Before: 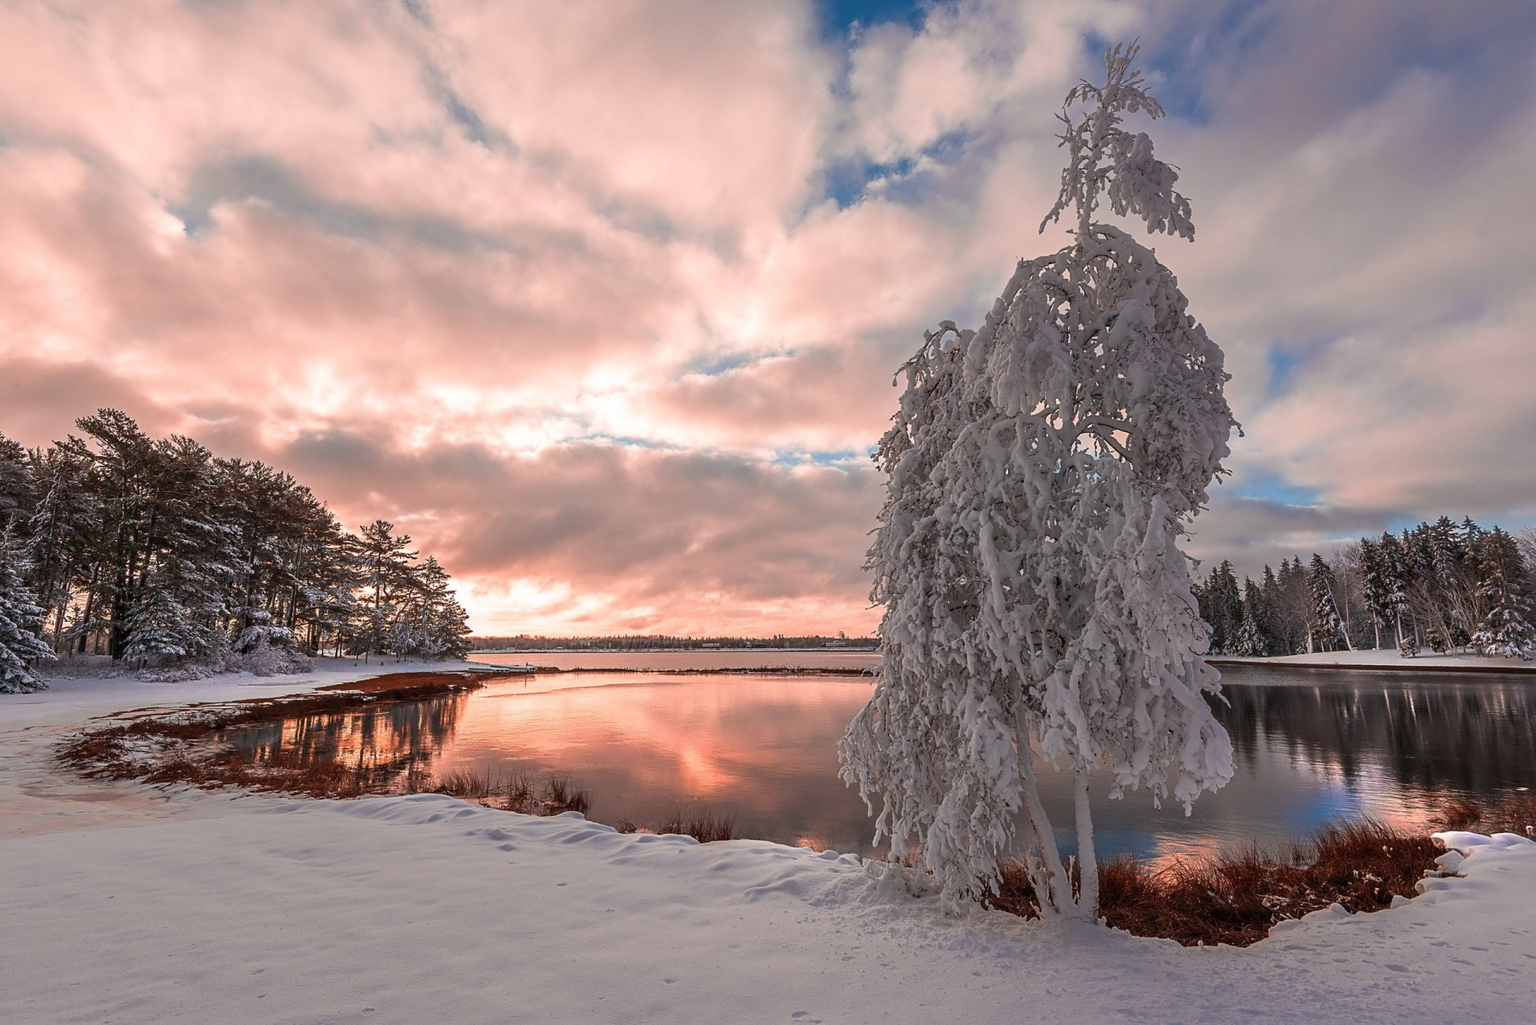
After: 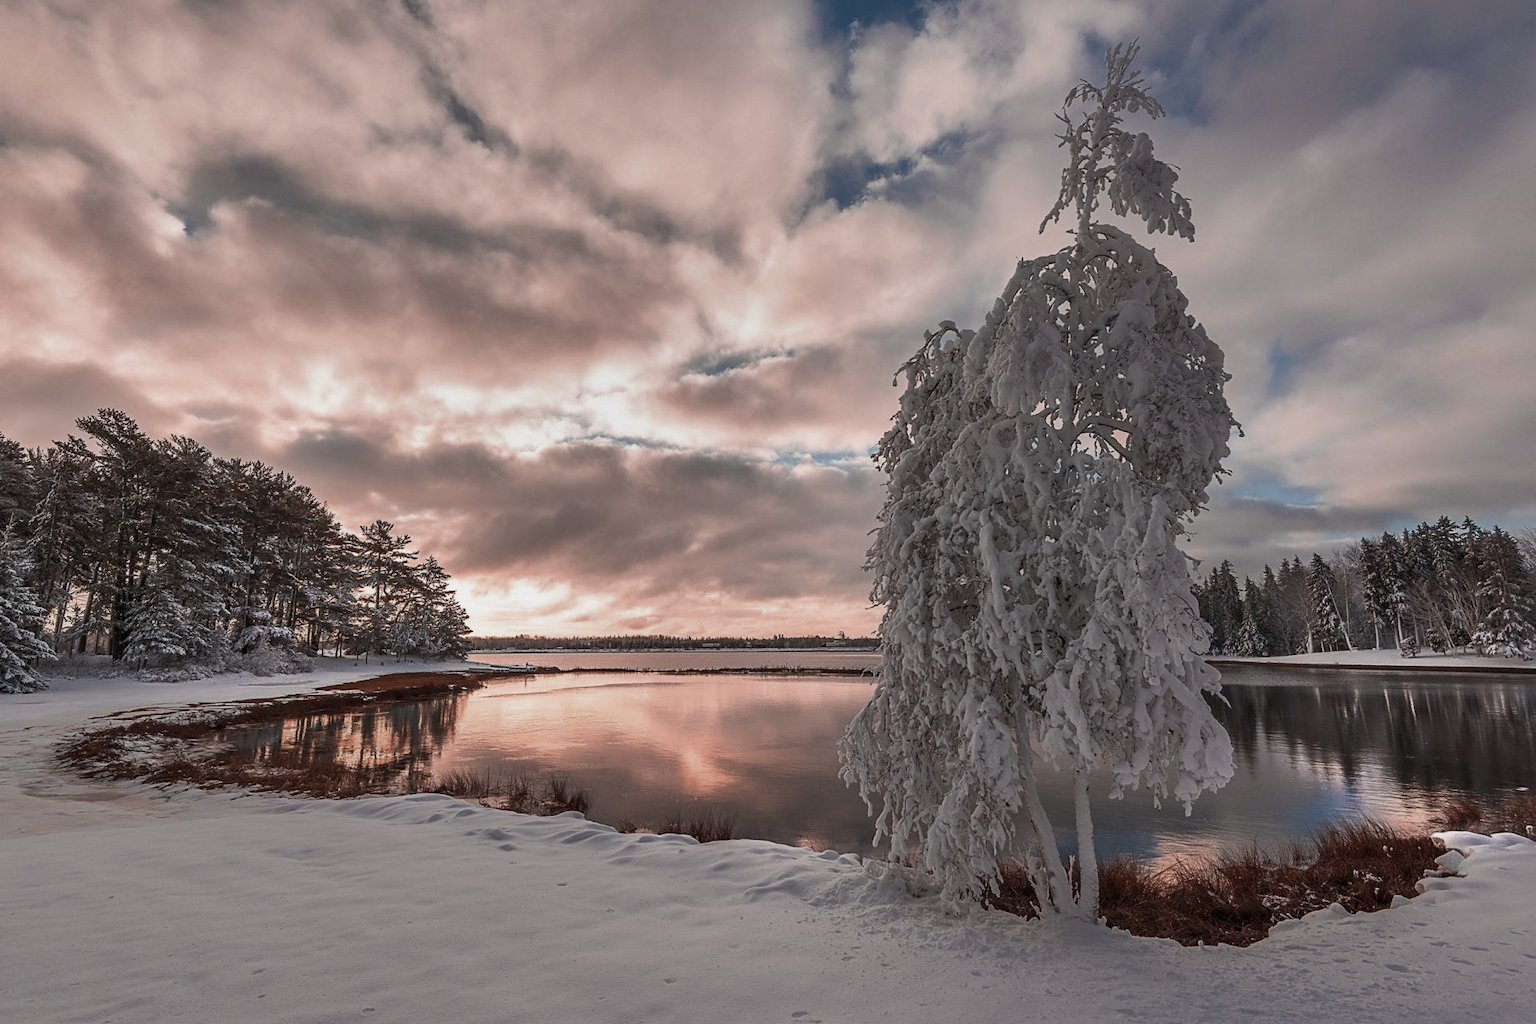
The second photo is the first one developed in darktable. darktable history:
contrast brightness saturation: contrast 0.1, saturation -0.37
tone equalizer: -8 EV 0.211 EV, -7 EV 0.382 EV, -6 EV 0.44 EV, -5 EV 0.243 EV, -3 EV -0.247 EV, -2 EV -0.437 EV, -1 EV -0.422 EV, +0 EV -0.233 EV
shadows and highlights: radius 106.36, shadows 41.43, highlights -71.55, low approximation 0.01, soften with gaussian
